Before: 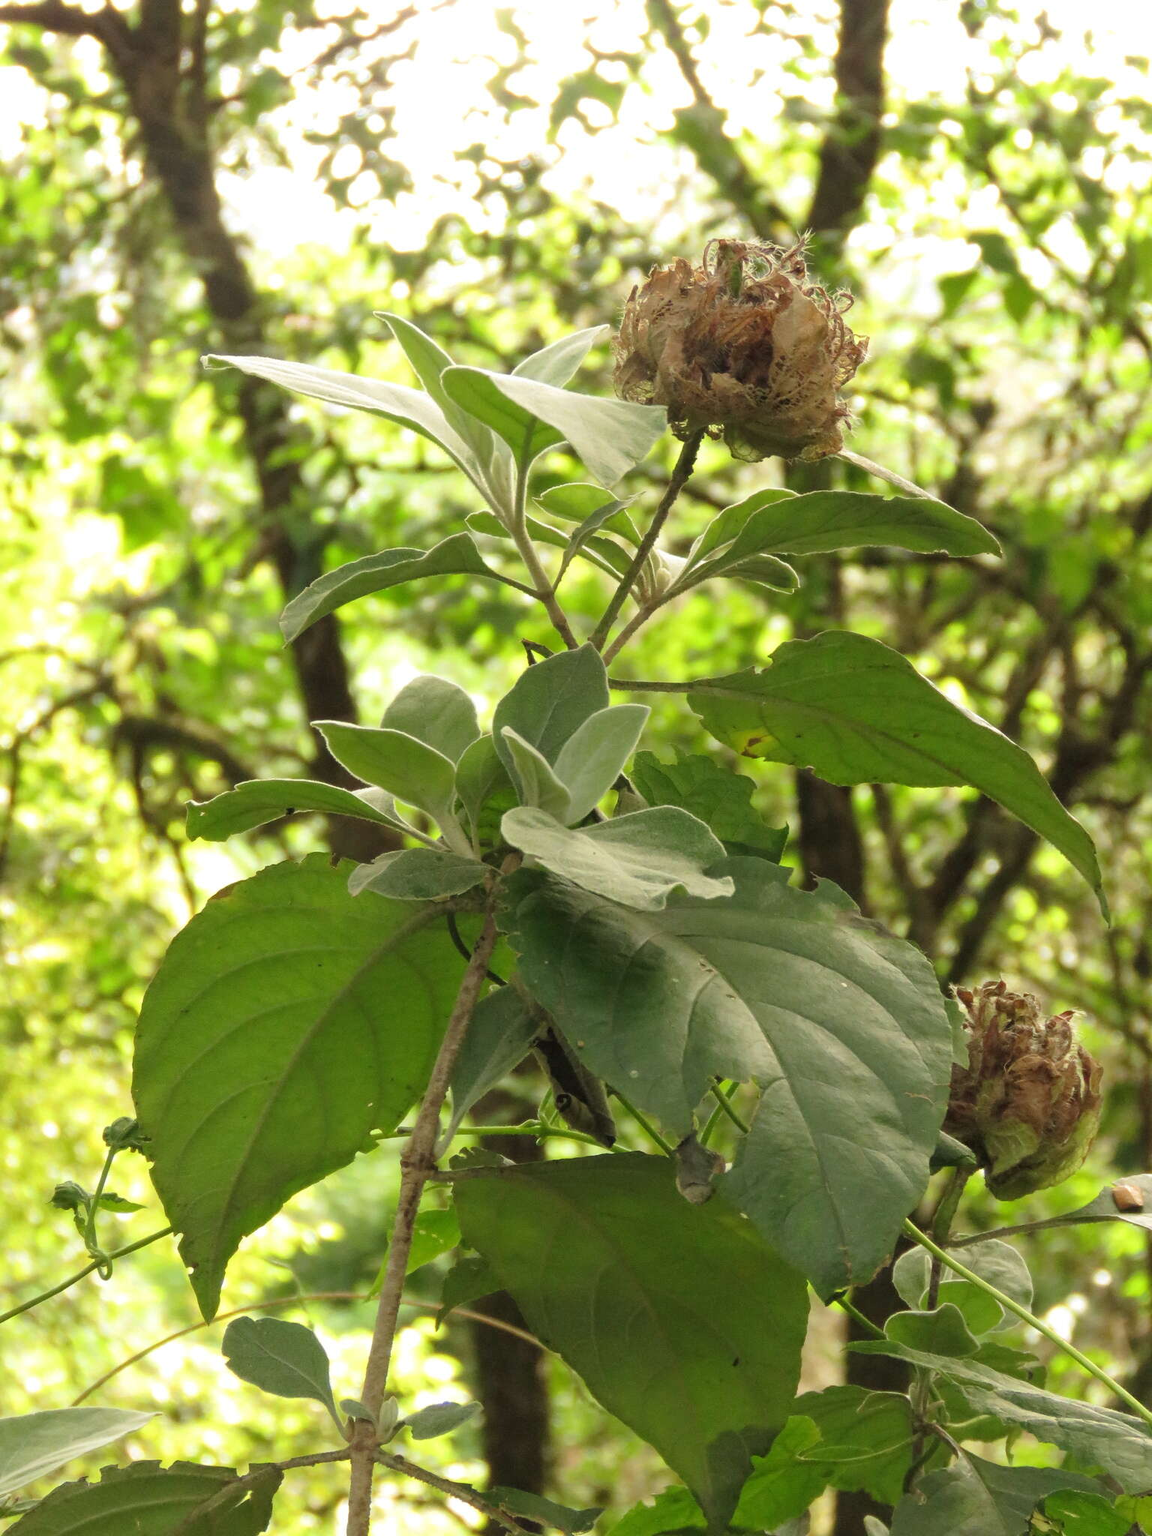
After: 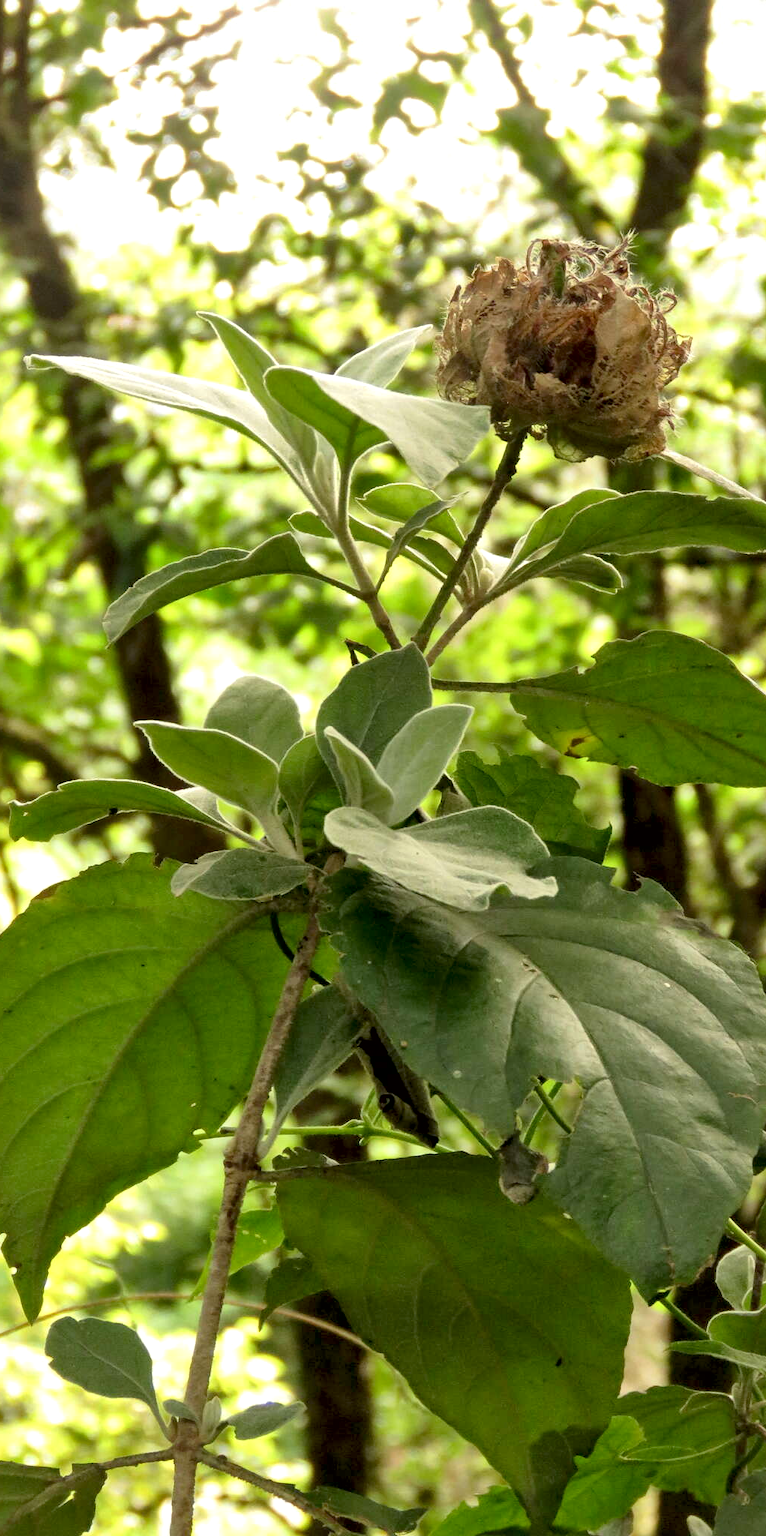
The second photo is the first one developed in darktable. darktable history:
crop and rotate: left 15.409%, right 18.024%
exposure: black level correction 0.011, compensate highlight preservation false
local contrast: mode bilateral grid, contrast 25, coarseness 61, detail 151%, midtone range 0.2
